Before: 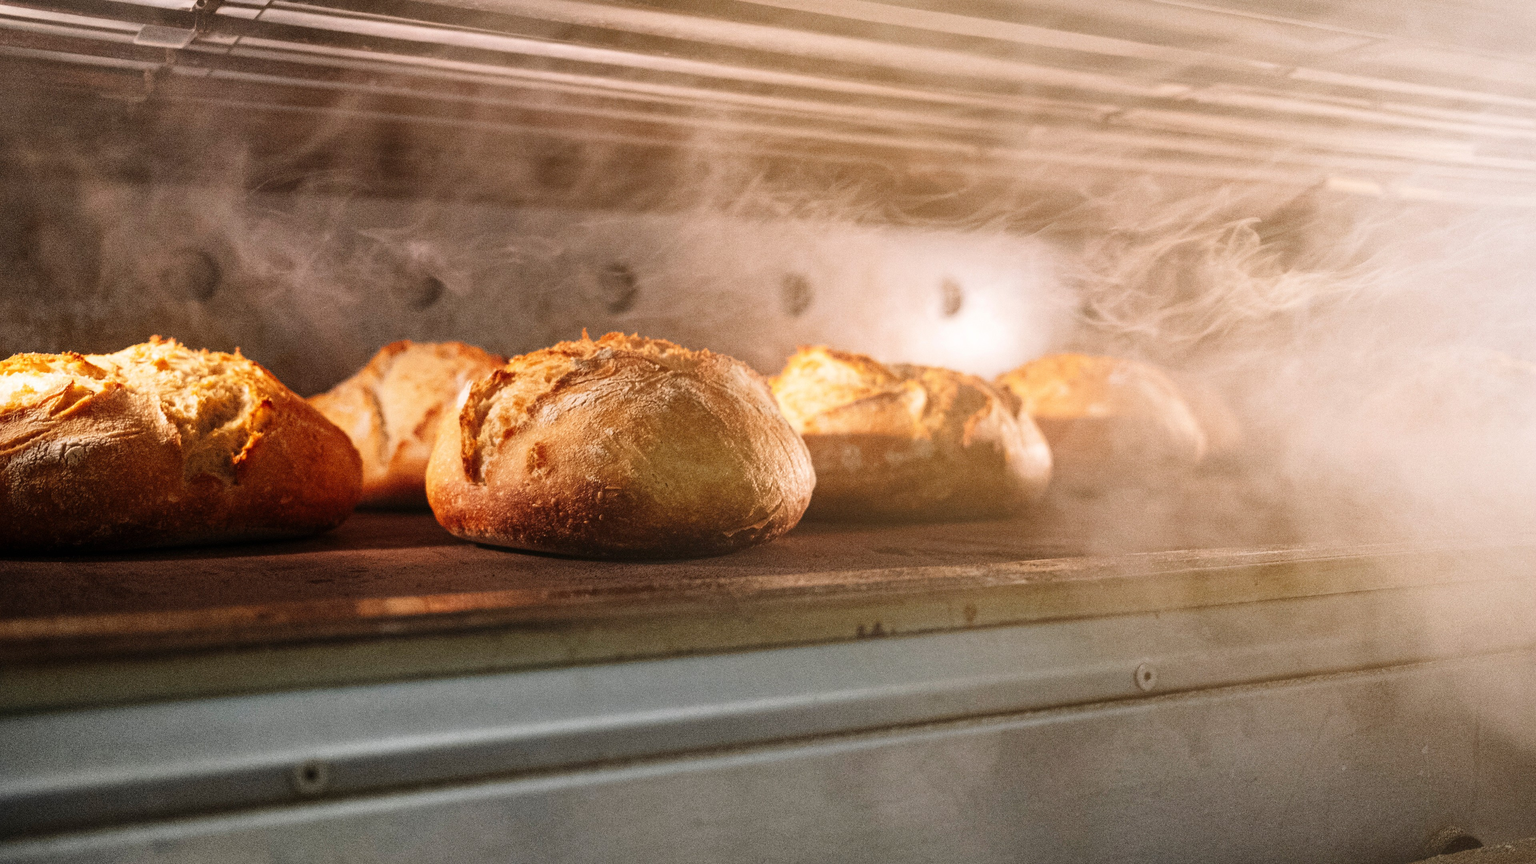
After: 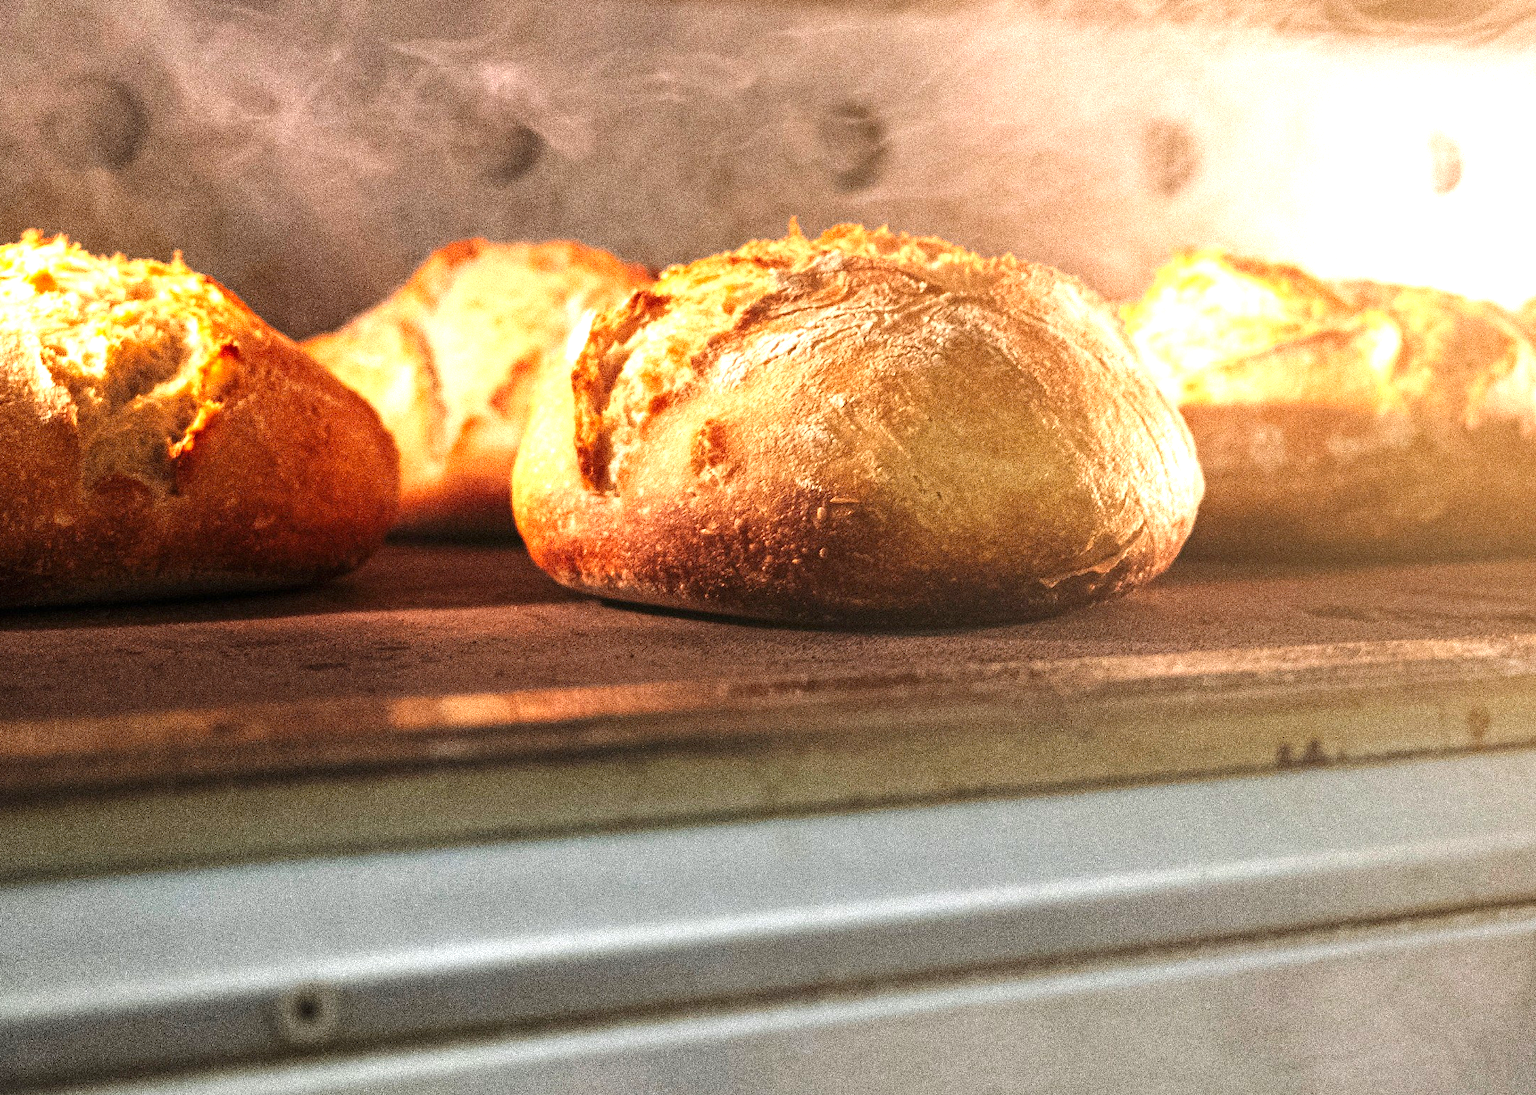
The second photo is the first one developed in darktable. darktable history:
crop: left 8.966%, top 23.852%, right 34.699%, bottom 4.703%
exposure: exposure 1.089 EV, compensate highlight preservation false
haze removal: compatibility mode true, adaptive false
